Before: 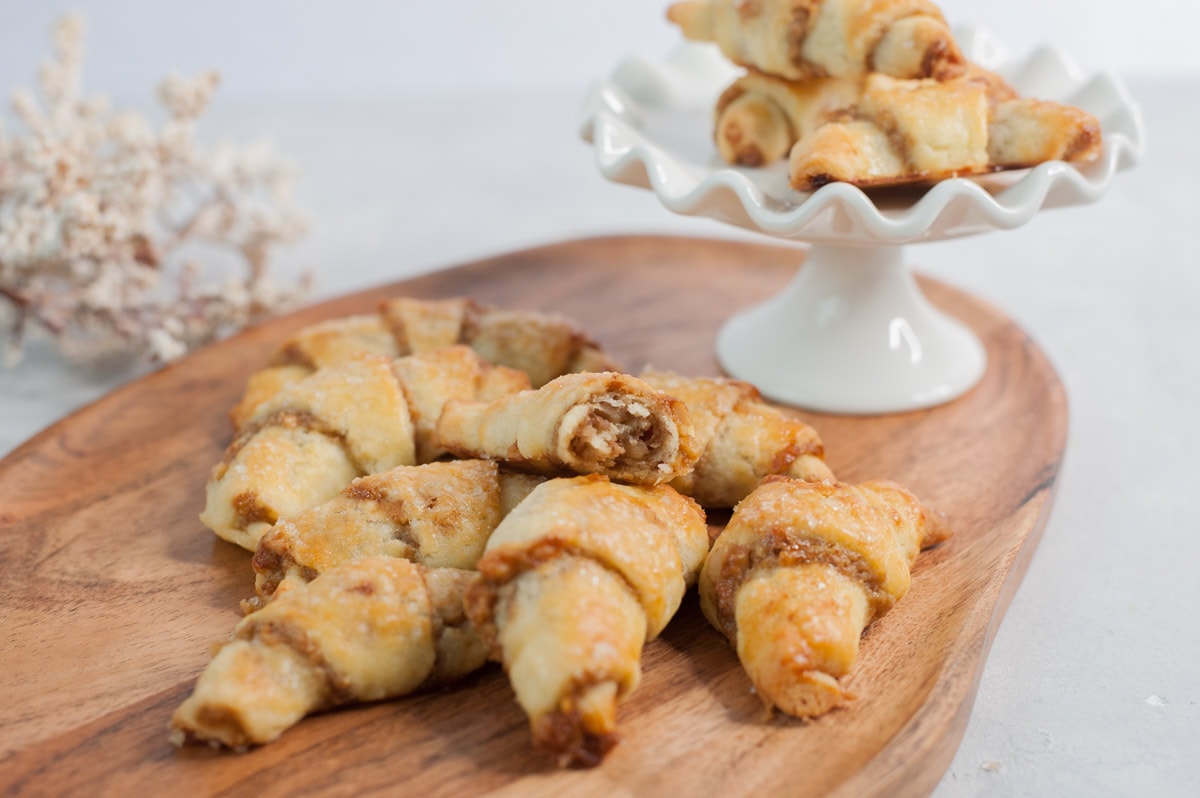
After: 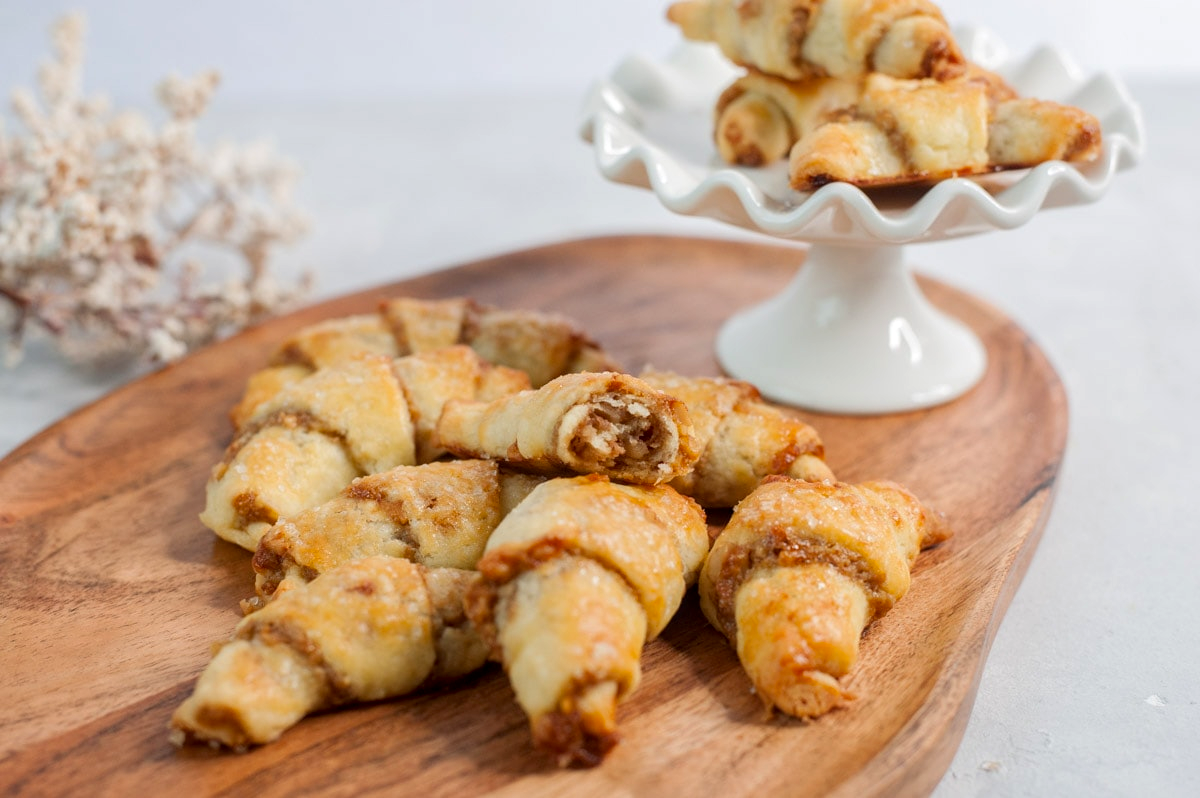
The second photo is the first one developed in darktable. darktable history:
contrast brightness saturation: contrast 0.04, saturation 0.16
local contrast: on, module defaults
